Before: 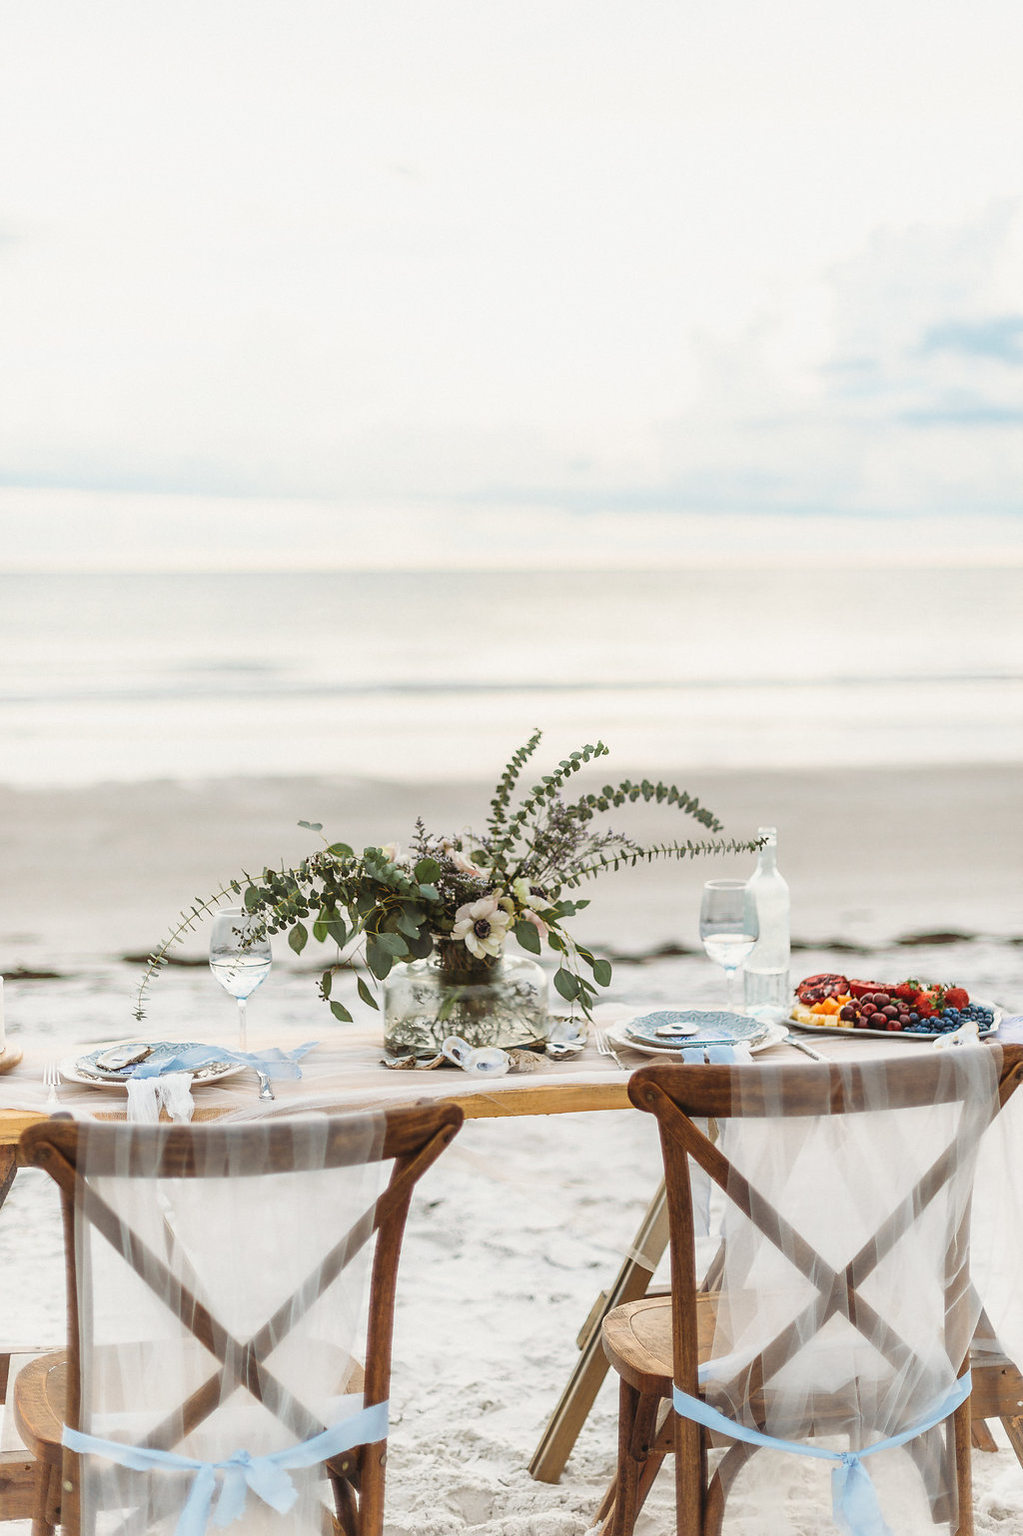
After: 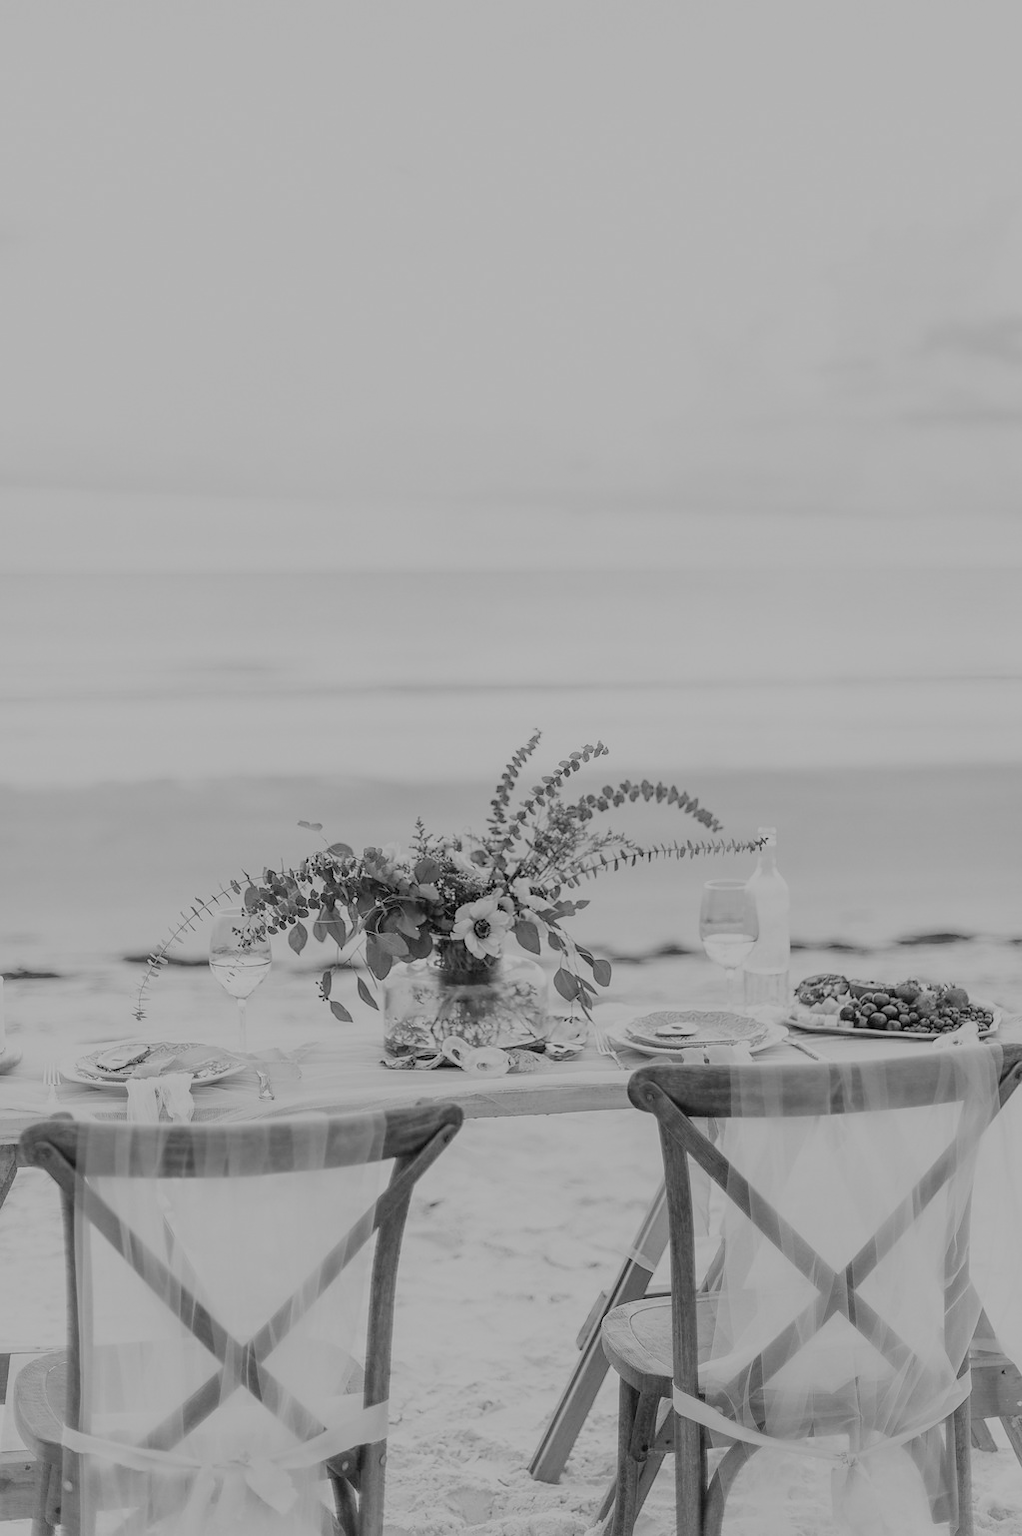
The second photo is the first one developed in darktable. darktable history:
color calibration: output gray [0.714, 0.278, 0, 0], illuminant as shot in camera, x 0.366, y 0.378, temperature 4421.7 K
filmic rgb: middle gray luminance 2.54%, black relative exposure -9.98 EV, white relative exposure 7.01 EV, dynamic range scaling 10.22%, target black luminance 0%, hardness 3.18, latitude 43.59%, contrast 0.672, highlights saturation mix 3.59%, shadows ↔ highlights balance 14.27%, iterations of high-quality reconstruction 0
